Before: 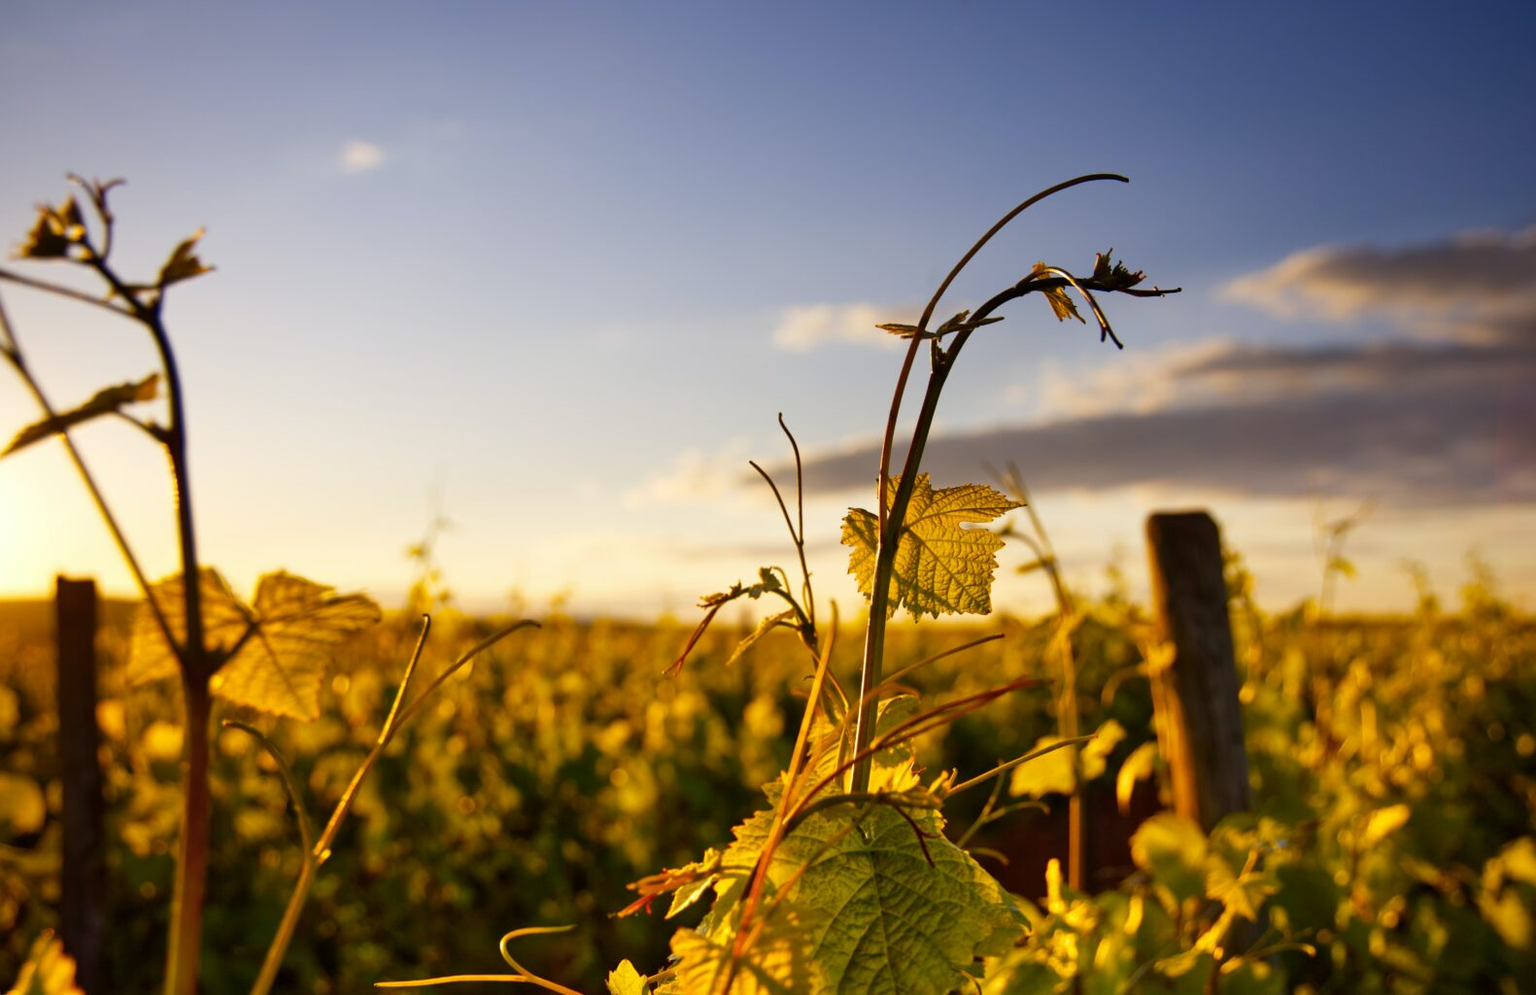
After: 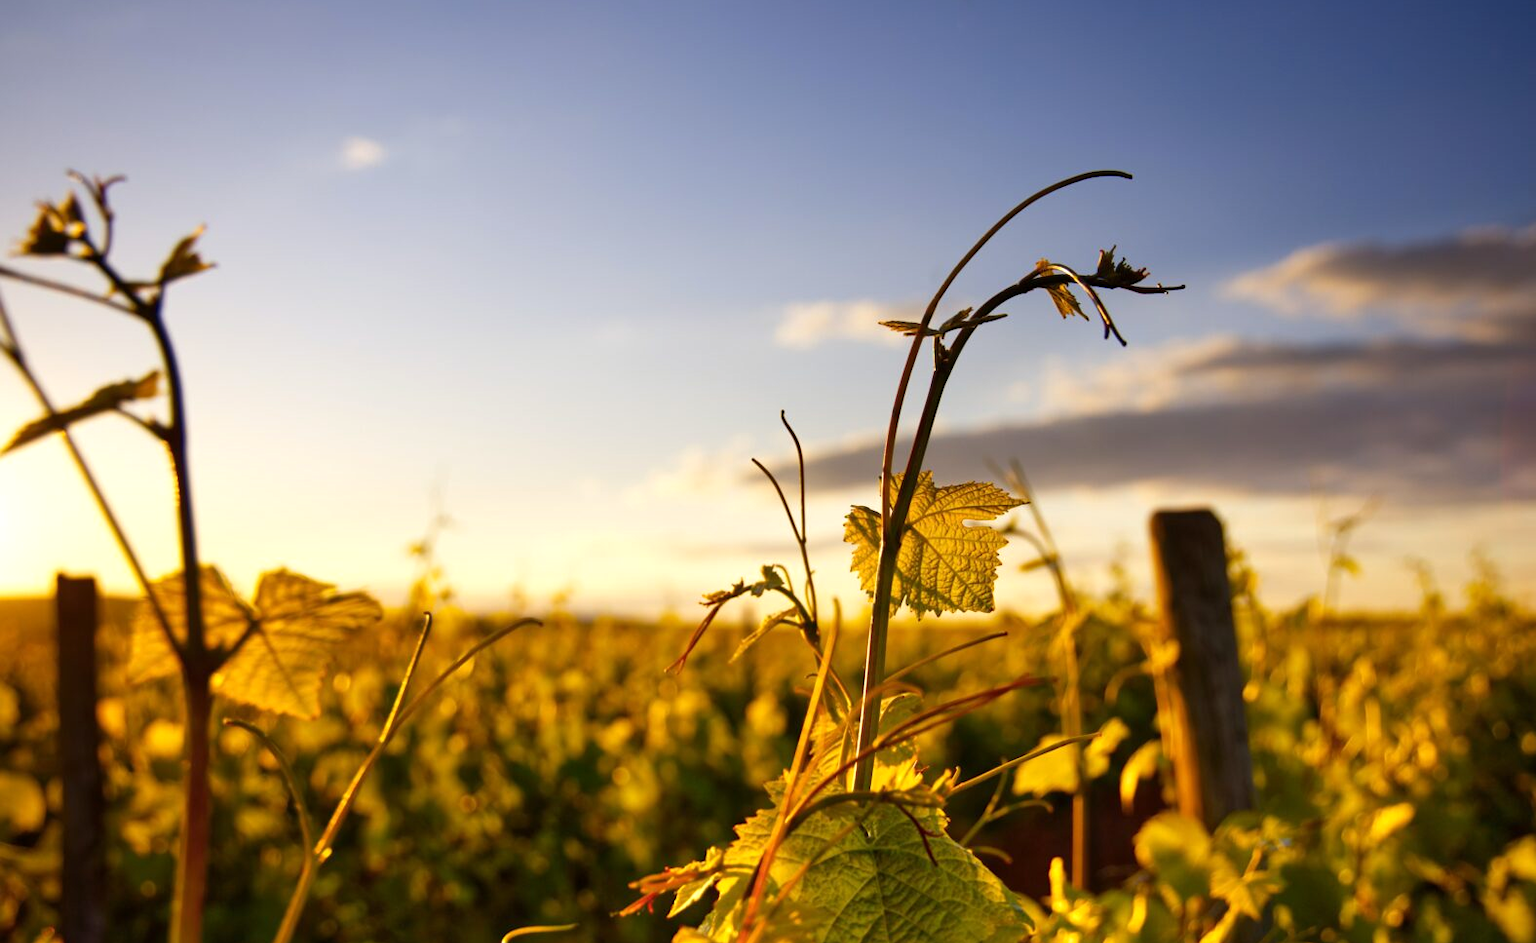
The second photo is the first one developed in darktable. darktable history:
exposure: exposure 0.197 EV, compensate highlight preservation false
crop: top 0.418%, right 0.264%, bottom 4.995%
